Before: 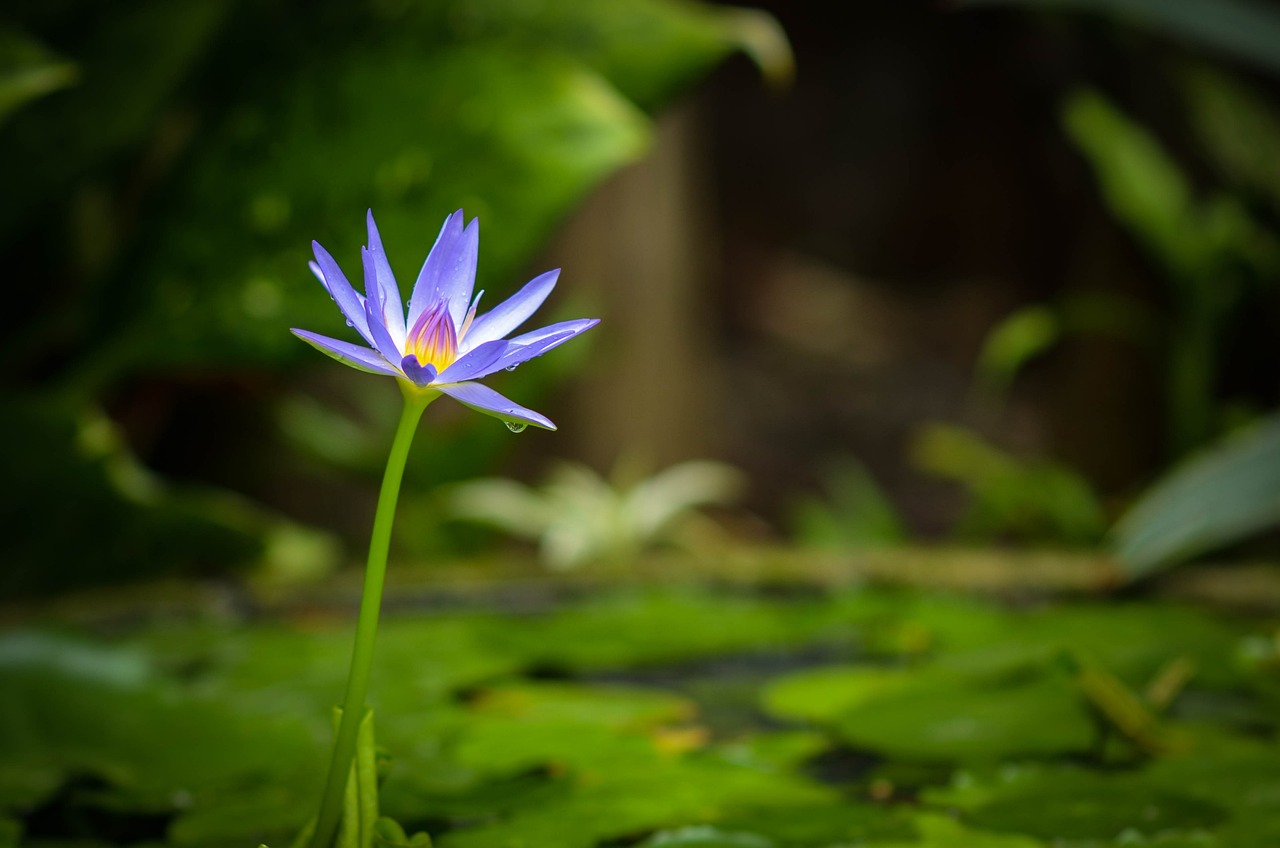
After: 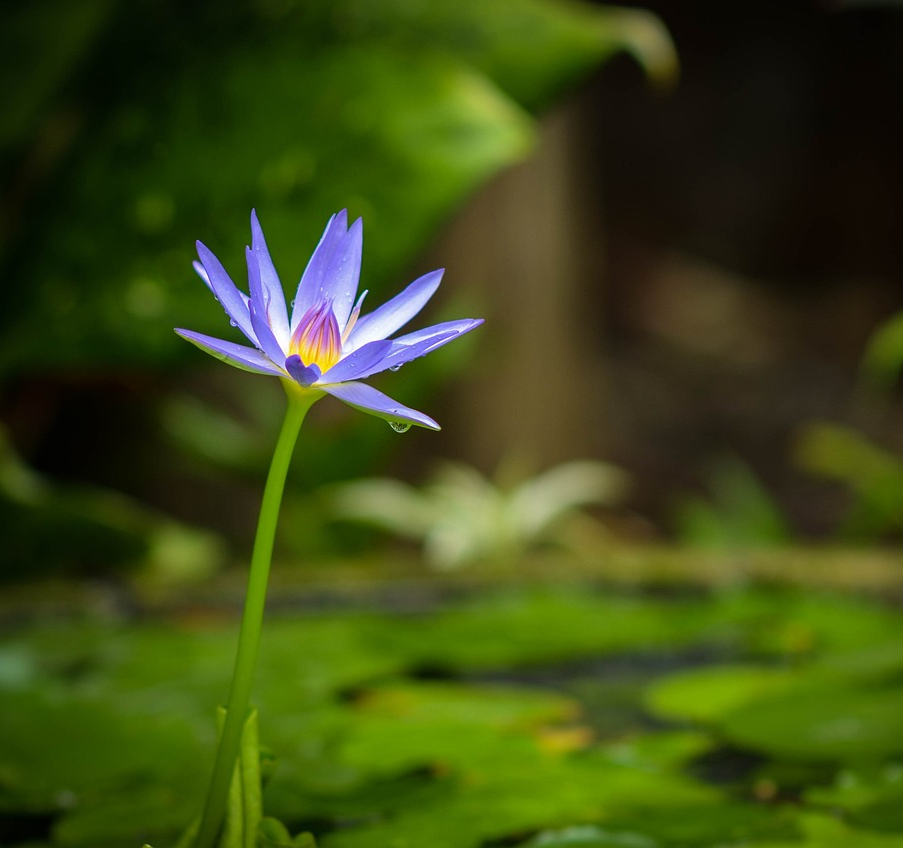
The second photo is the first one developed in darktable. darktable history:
crop and rotate: left 9.082%, right 20.36%
